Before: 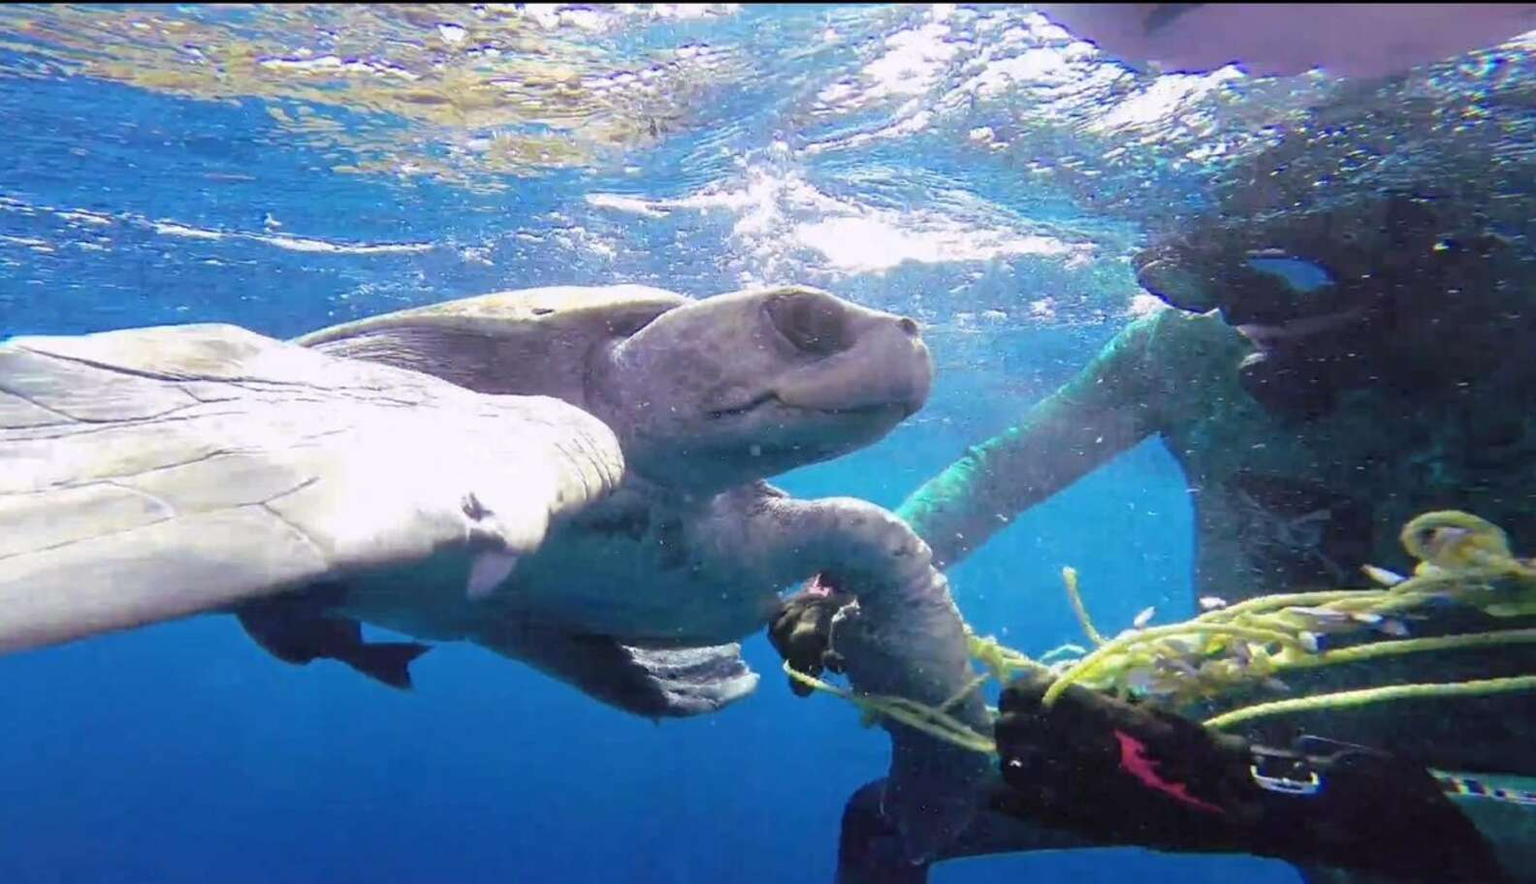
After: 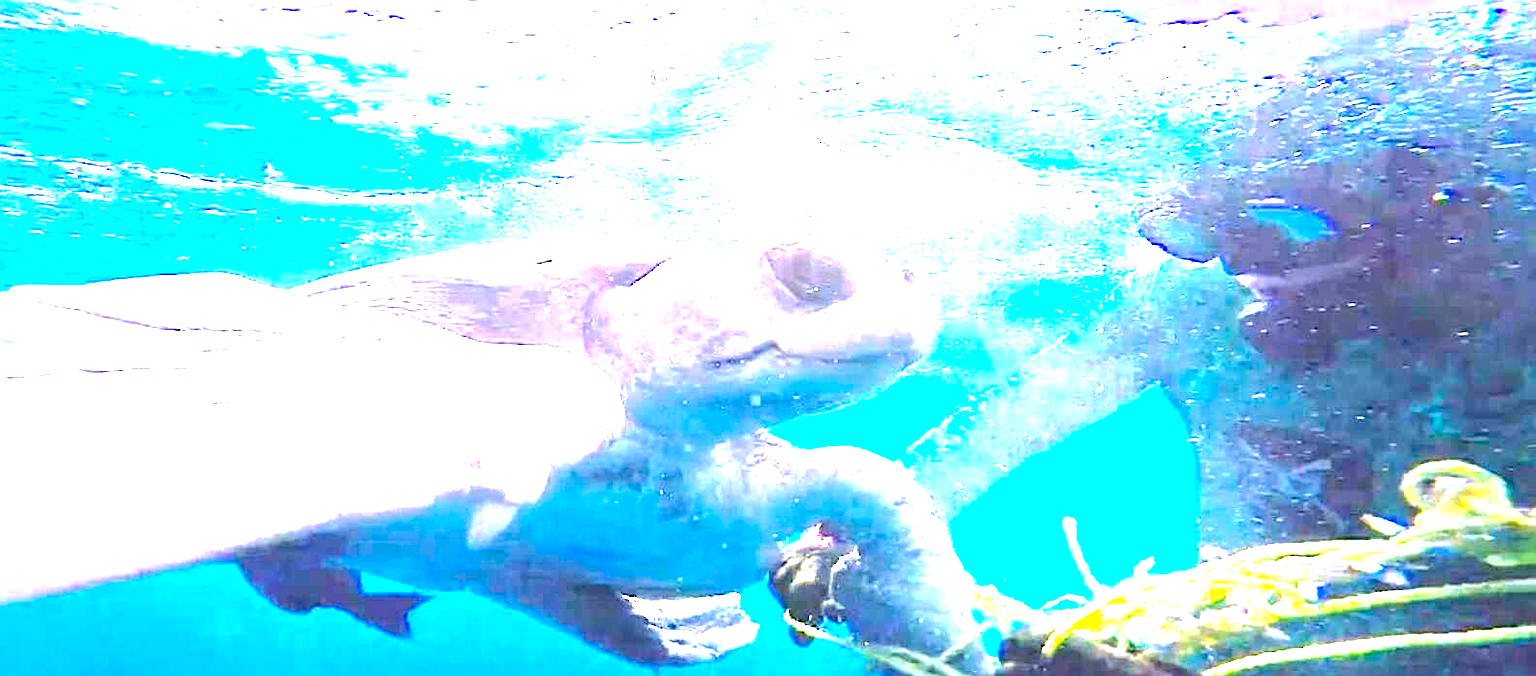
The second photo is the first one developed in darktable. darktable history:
color balance rgb: perceptual saturation grading › global saturation 24.94%, perceptual brilliance grading › global brilliance 10.764%, global vibrance 20%
crop: top 5.721%, bottom 17.705%
exposure: black level correction 0, exposure 2.348 EV, compensate highlight preservation false
base curve: curves: ch0 [(0, 0) (0.262, 0.32) (0.722, 0.705) (1, 1)]
sharpen: on, module defaults
